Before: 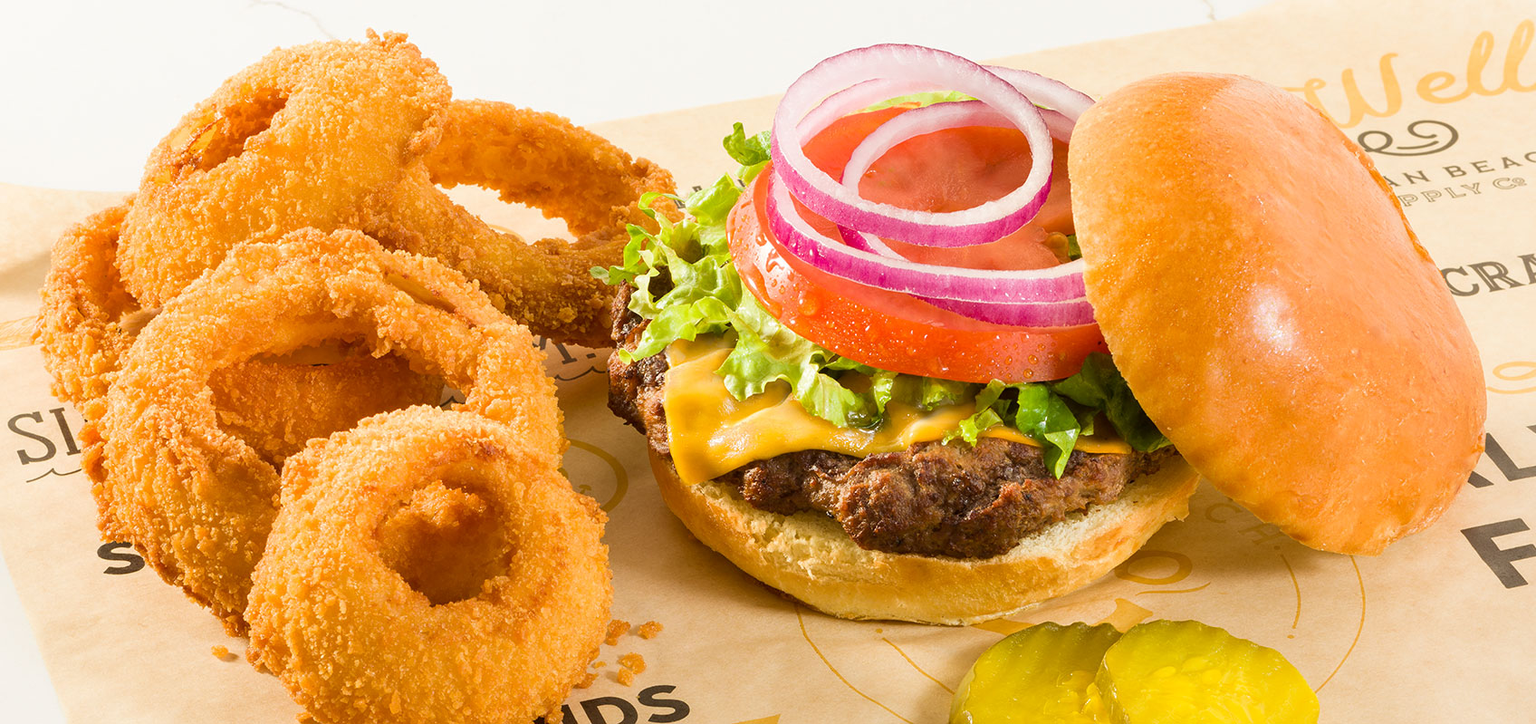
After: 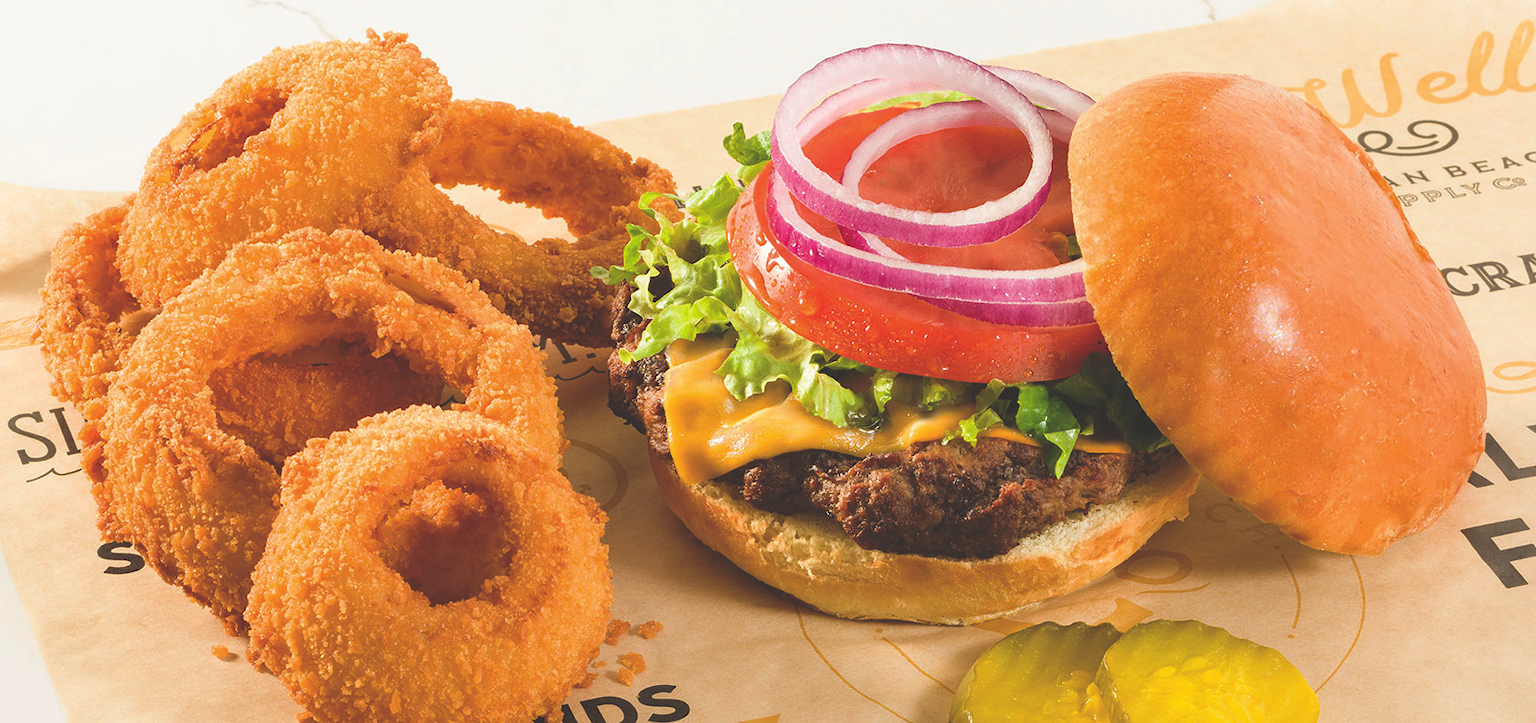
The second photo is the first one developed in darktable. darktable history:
contrast brightness saturation: saturation -0.04
rgb curve: curves: ch0 [(0, 0.186) (0.314, 0.284) (0.775, 0.708) (1, 1)], compensate middle gray true, preserve colors none
